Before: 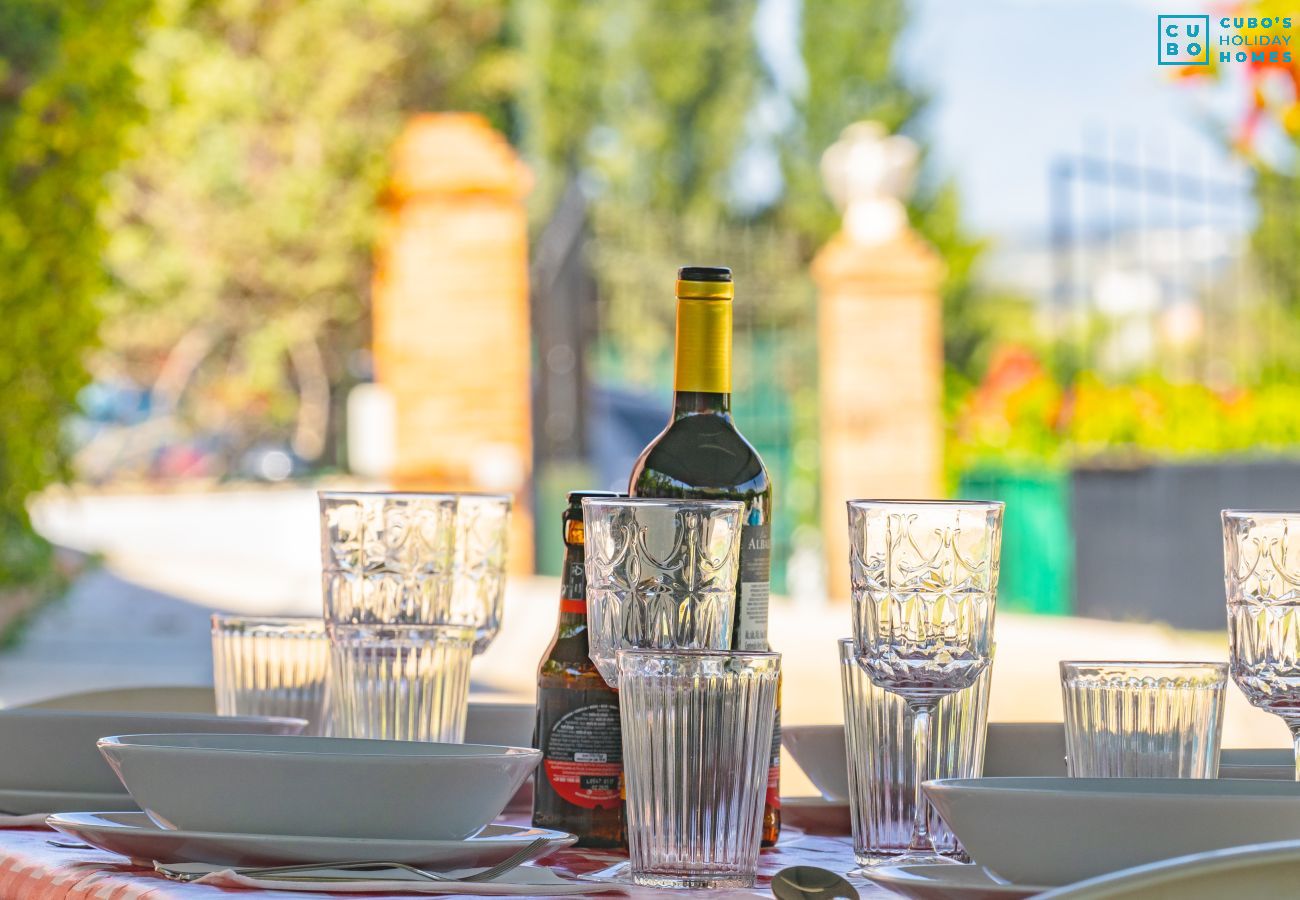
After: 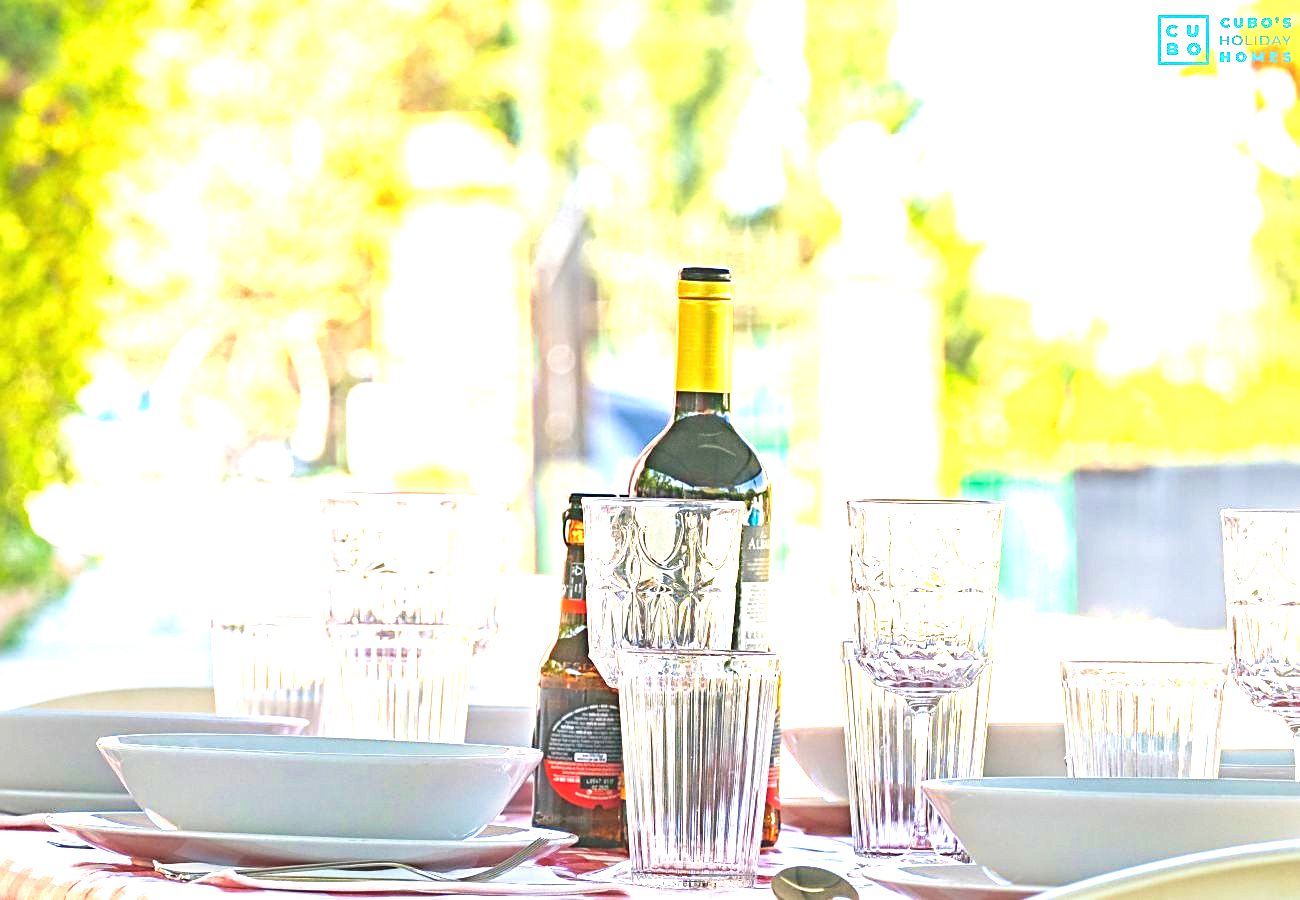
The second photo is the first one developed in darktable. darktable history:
exposure: black level correction 0, exposure 1.739 EV, compensate highlight preservation false
sharpen: on, module defaults
velvia: on, module defaults
